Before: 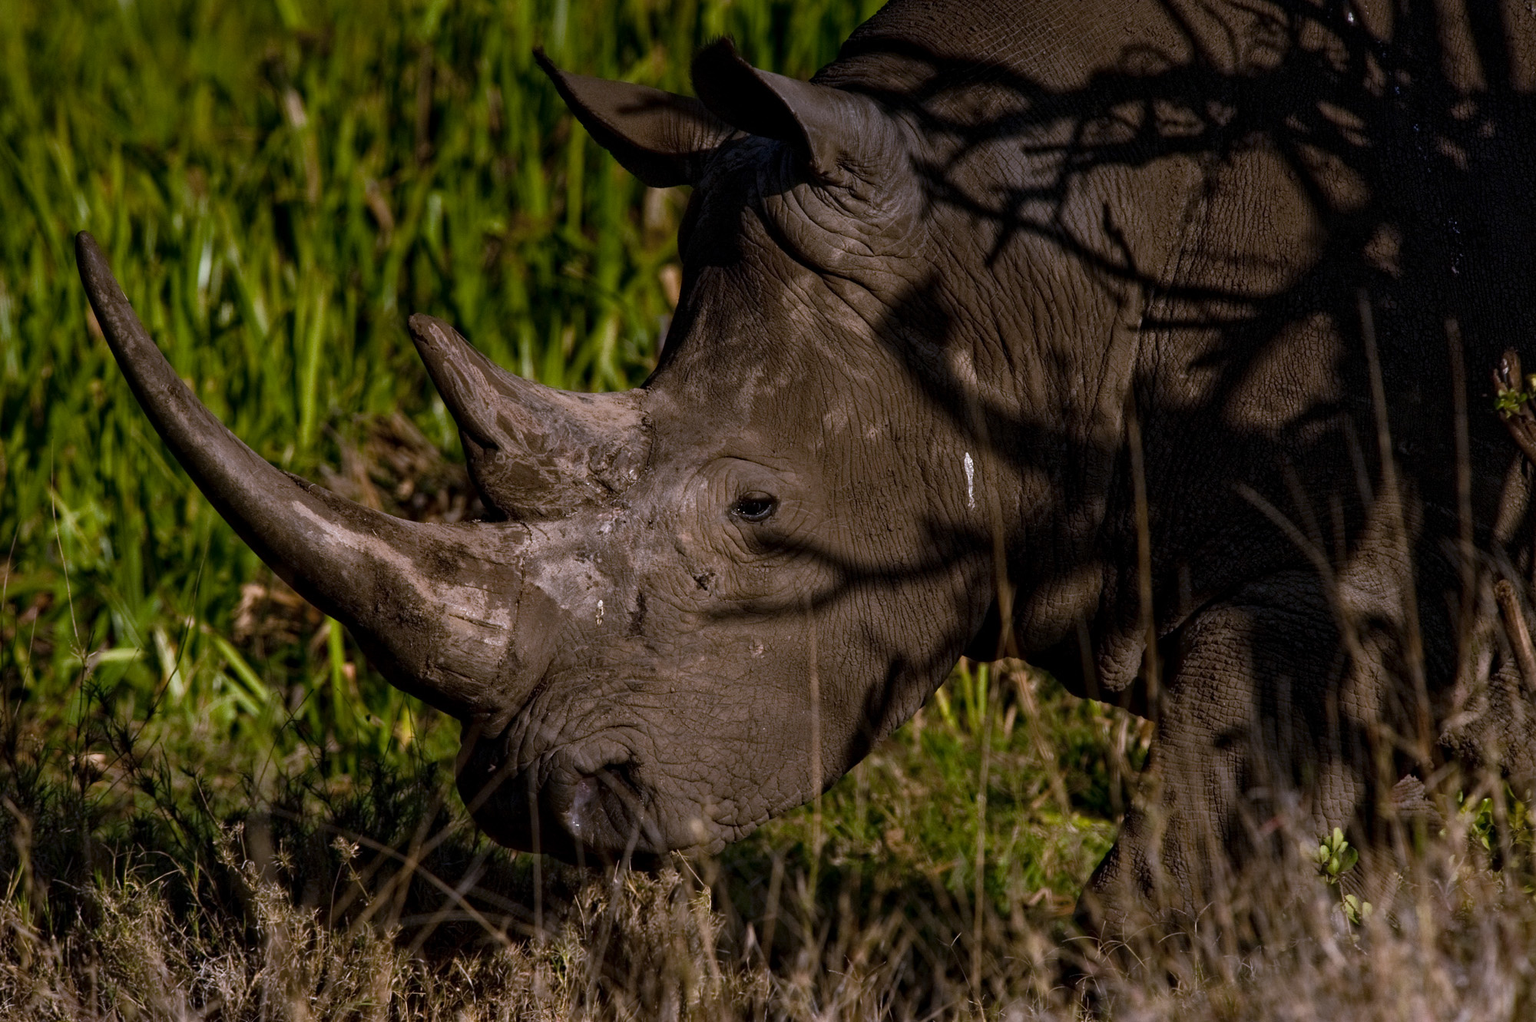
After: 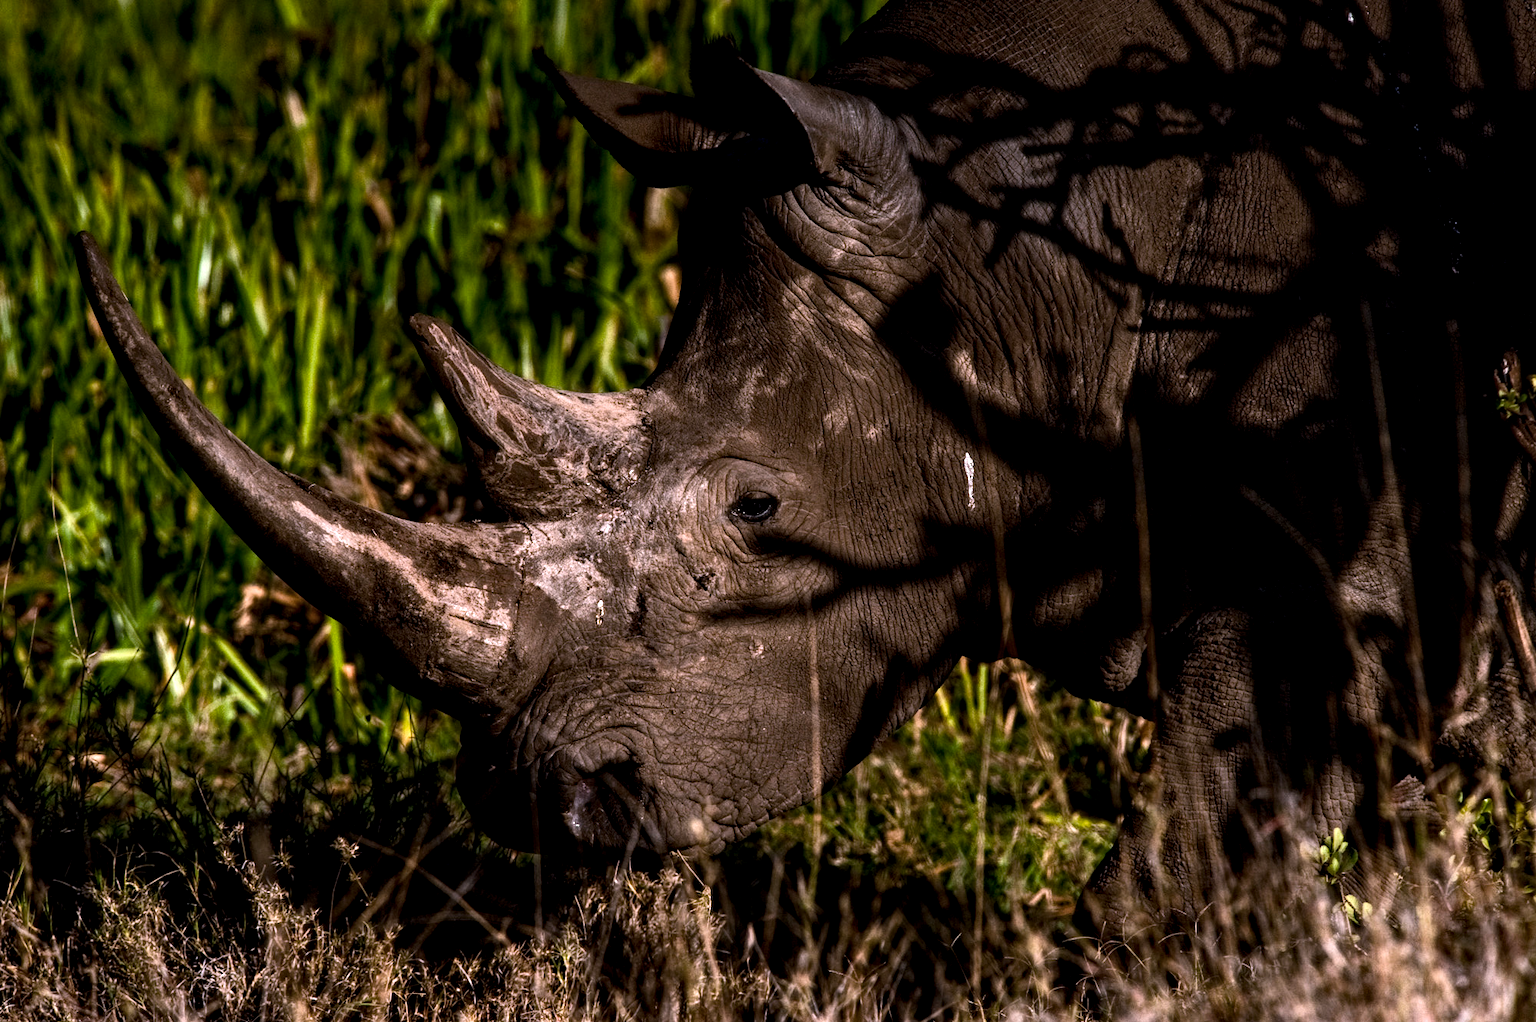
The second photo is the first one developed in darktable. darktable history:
tone equalizer: -8 EV -1.08 EV, -7 EV -1.01 EV, -6 EV -0.867 EV, -5 EV -0.578 EV, -3 EV 0.578 EV, -2 EV 0.867 EV, -1 EV 1.01 EV, +0 EV 1.08 EV, edges refinement/feathering 500, mask exposure compensation -1.57 EV, preserve details no
local contrast: detail 140%
